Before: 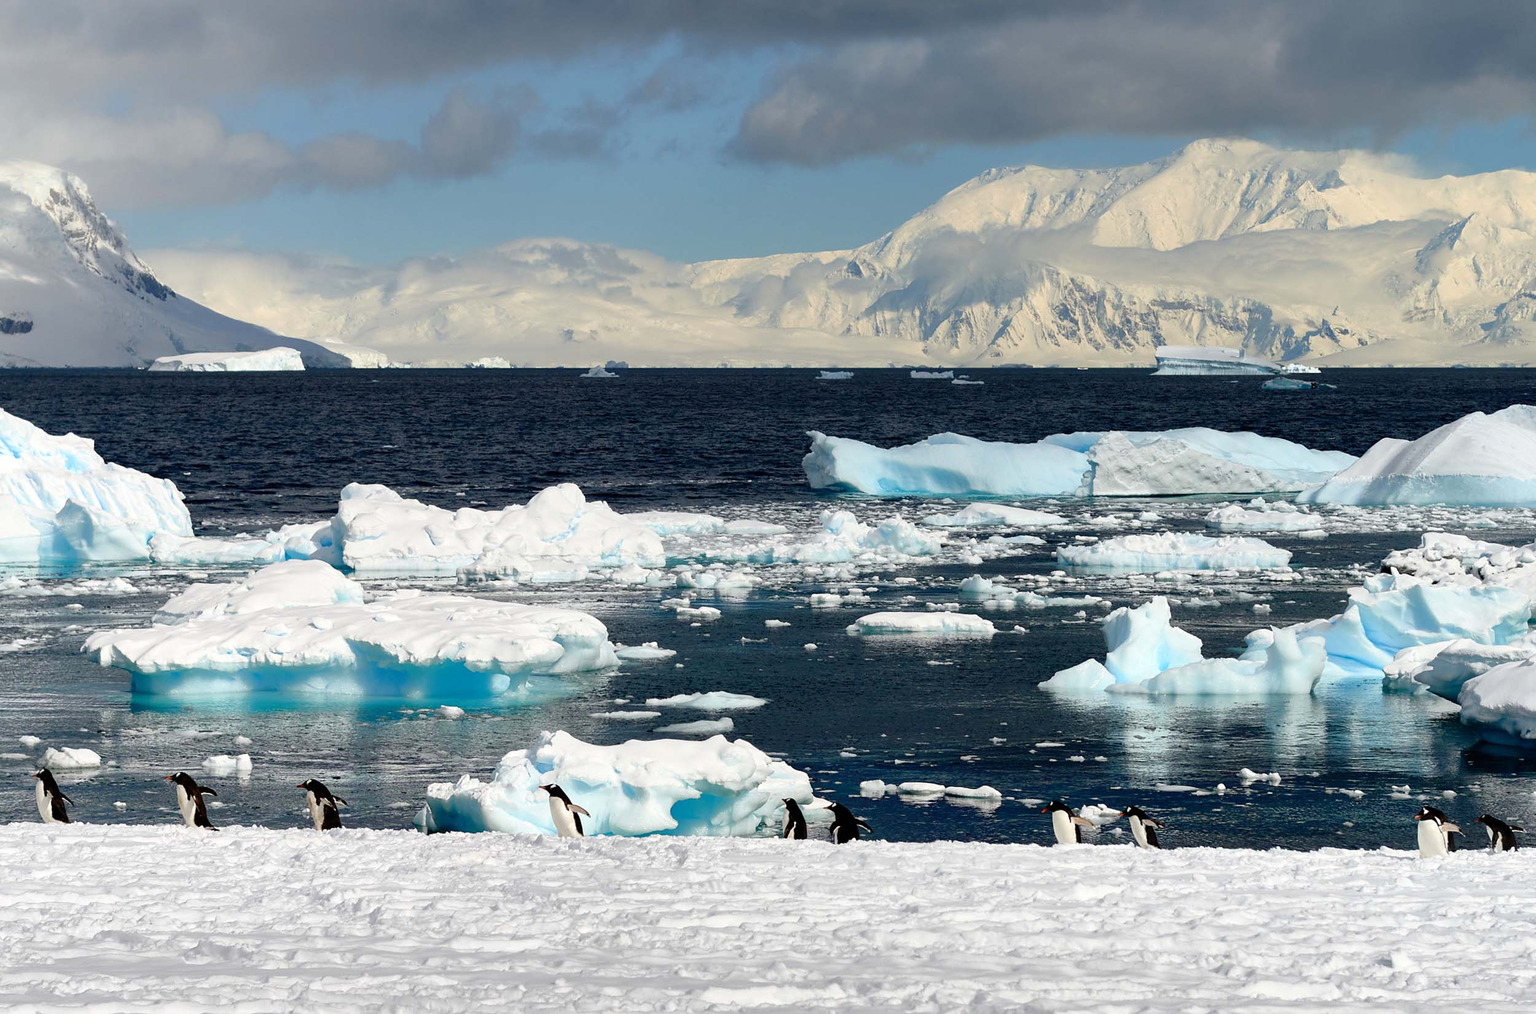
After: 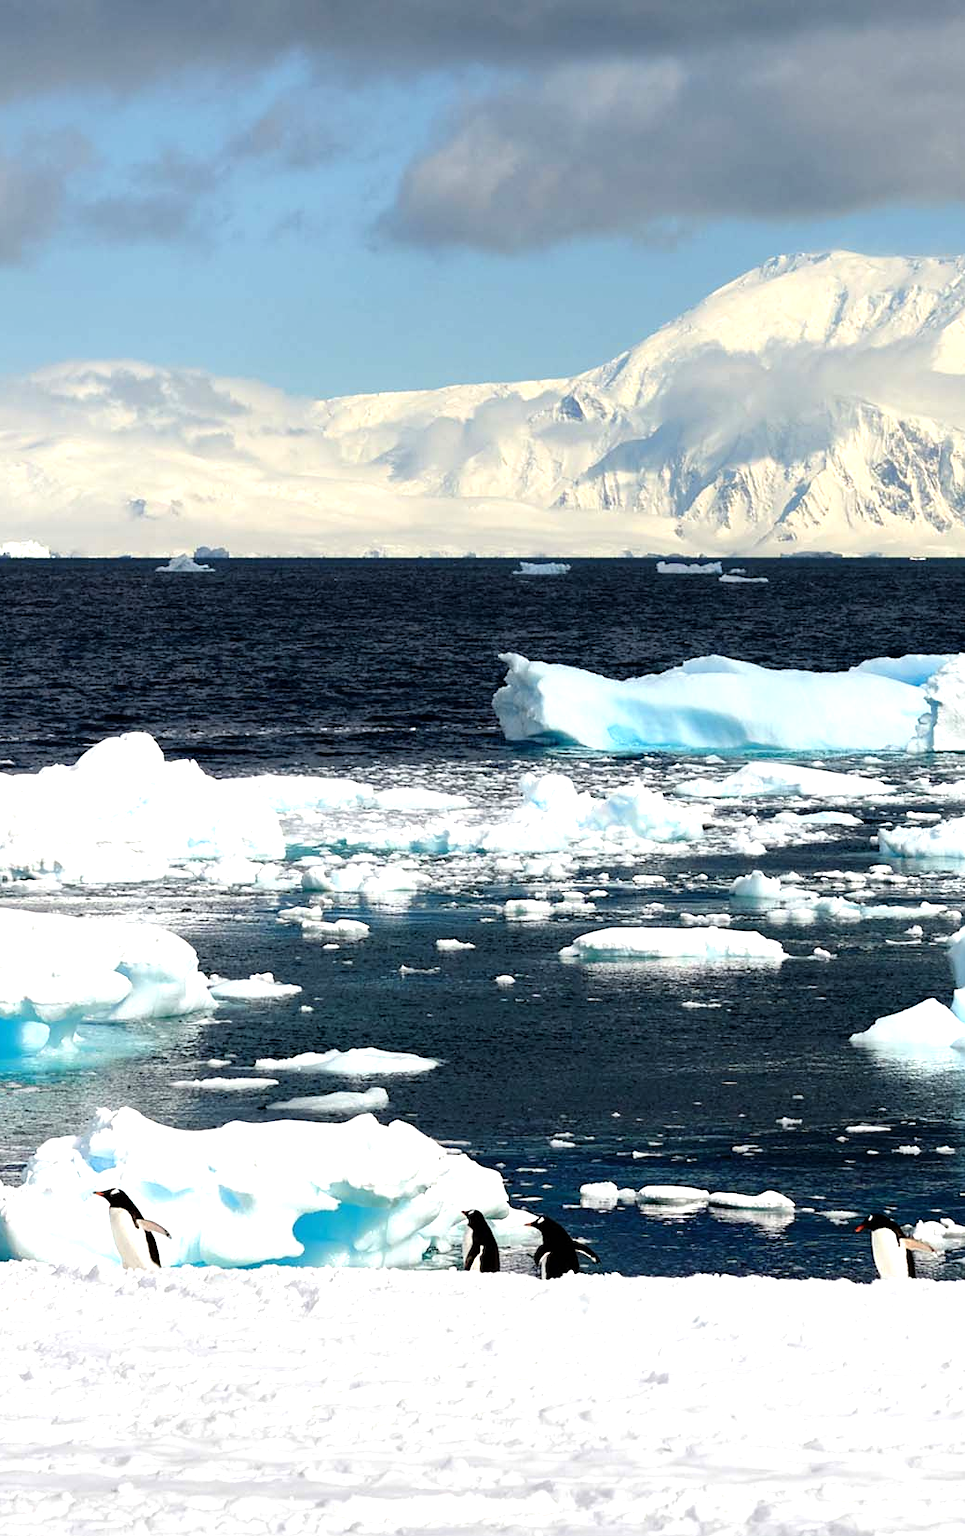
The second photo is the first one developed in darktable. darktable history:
crop: left 31.083%, right 27.429%
tone equalizer: -8 EV -0.736 EV, -7 EV -0.68 EV, -6 EV -0.561 EV, -5 EV -0.423 EV, -3 EV 0.4 EV, -2 EV 0.6 EV, -1 EV 0.699 EV, +0 EV 0.731 EV
exposure: exposure 0.014 EV, compensate highlight preservation false
